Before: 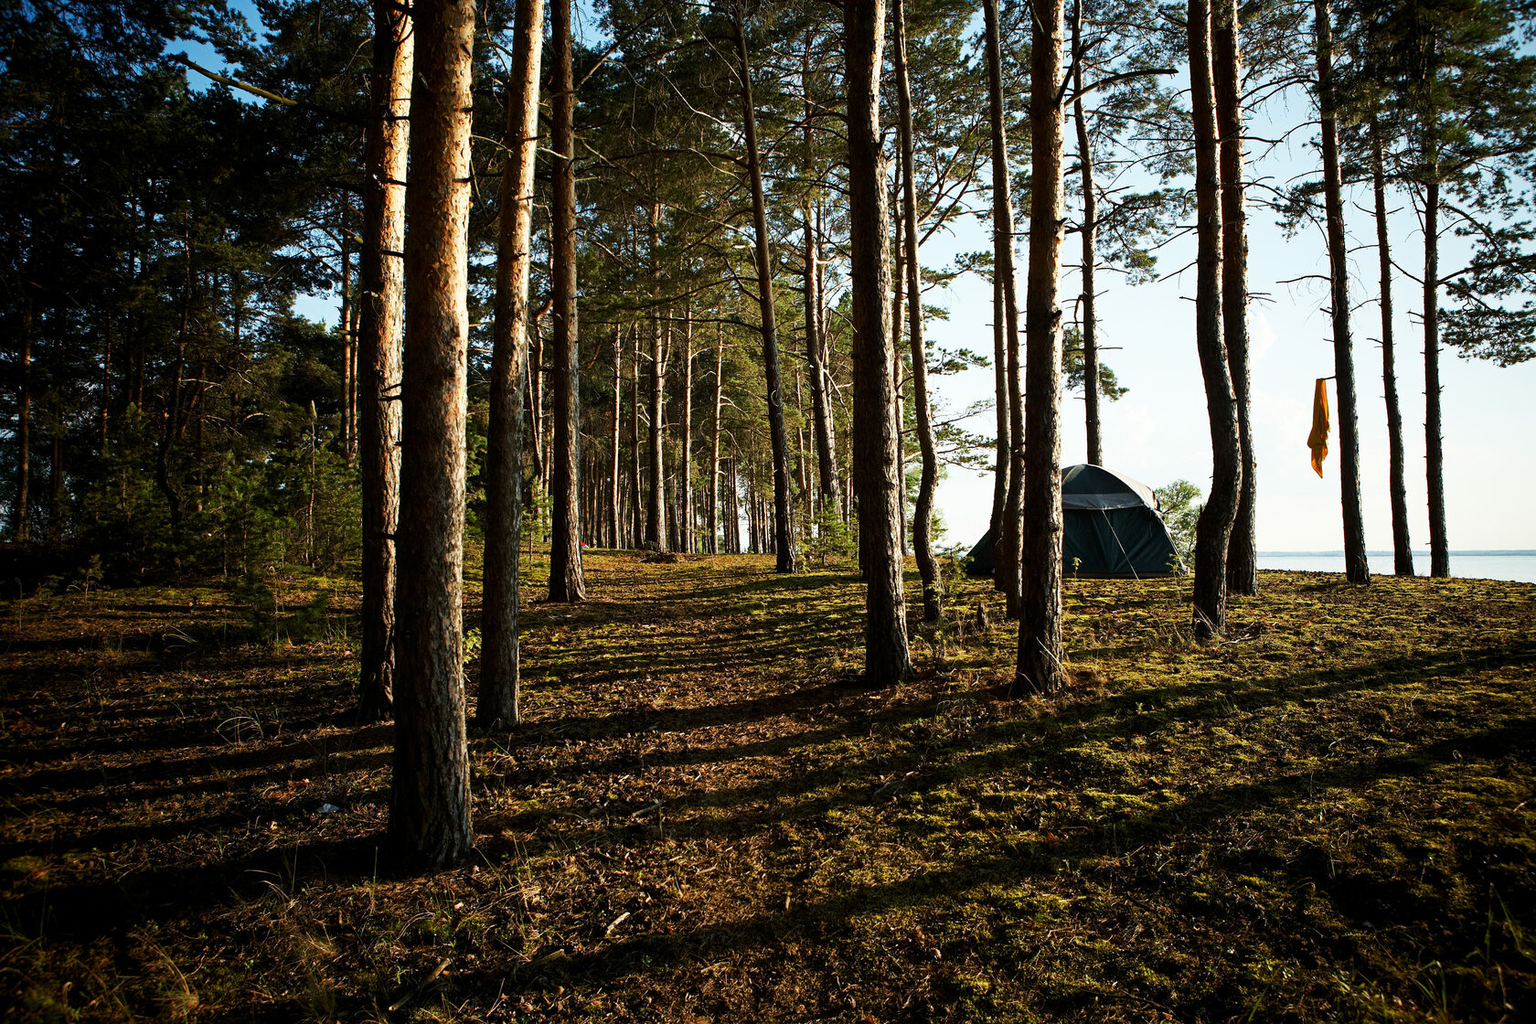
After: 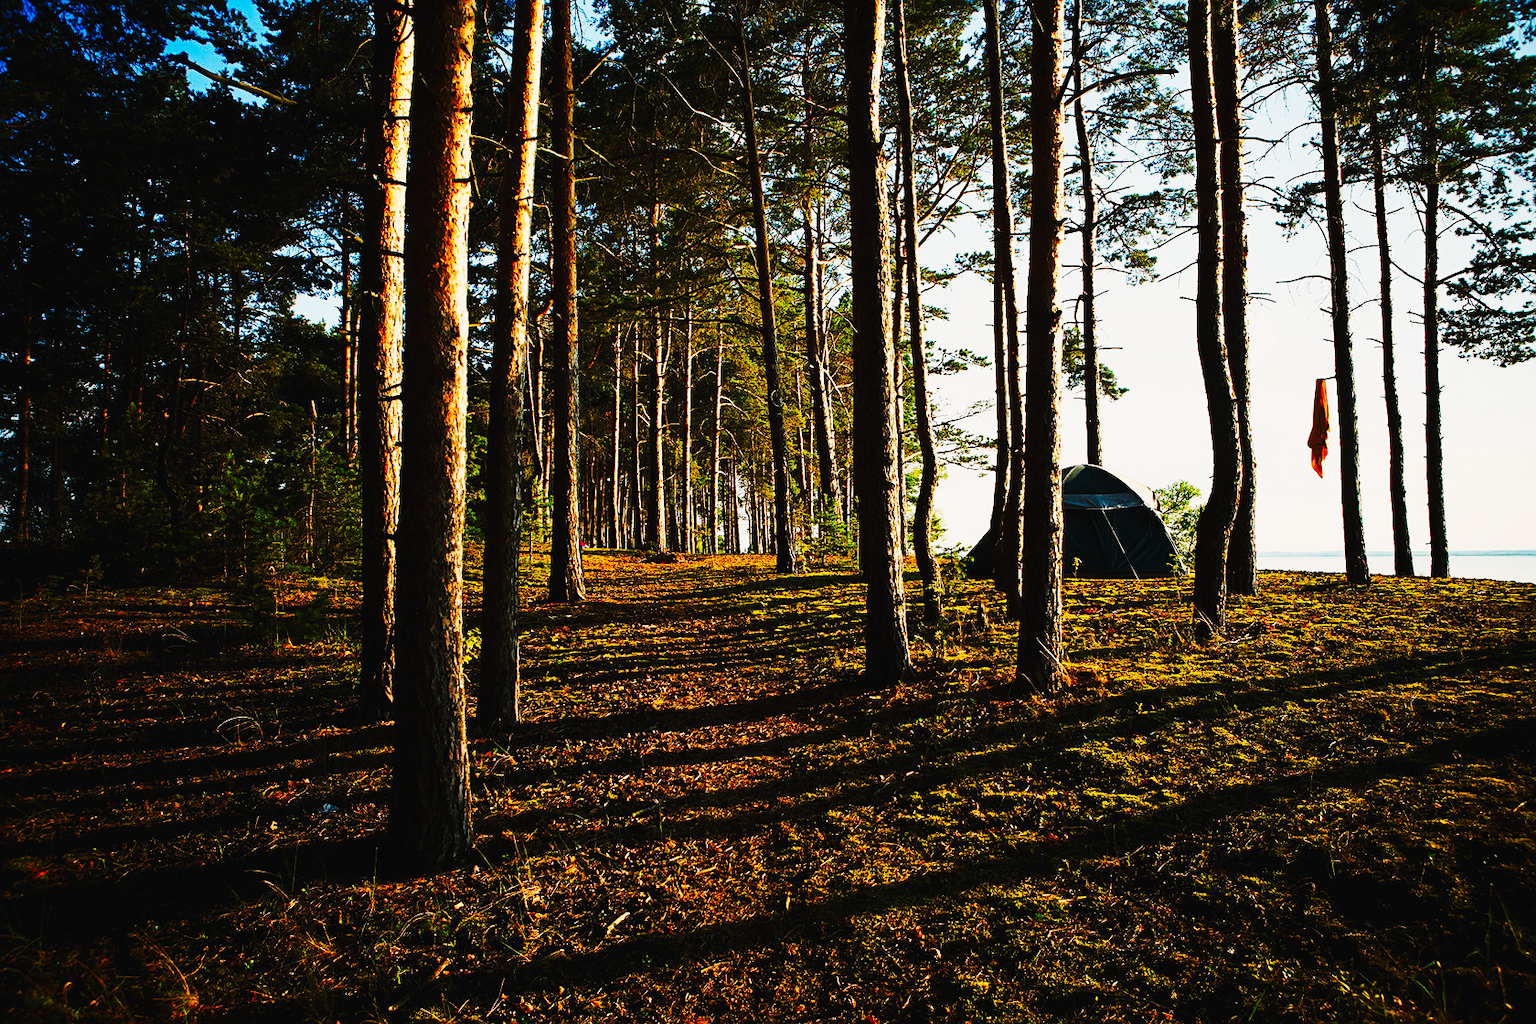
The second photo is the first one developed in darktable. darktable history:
sharpen: amount 0.209
tone curve: curves: ch0 [(0, 0) (0.003, 0.006) (0.011, 0.008) (0.025, 0.011) (0.044, 0.015) (0.069, 0.019) (0.1, 0.023) (0.136, 0.03) (0.177, 0.042) (0.224, 0.065) (0.277, 0.103) (0.335, 0.177) (0.399, 0.294) (0.468, 0.463) (0.543, 0.639) (0.623, 0.805) (0.709, 0.909) (0.801, 0.967) (0.898, 0.989) (1, 1)], preserve colors none
color balance rgb: highlights gain › chroma 1.72%, highlights gain › hue 55.47°, global offset › luminance 0.256%, perceptual saturation grading › global saturation 9.96%, contrast -29.586%
